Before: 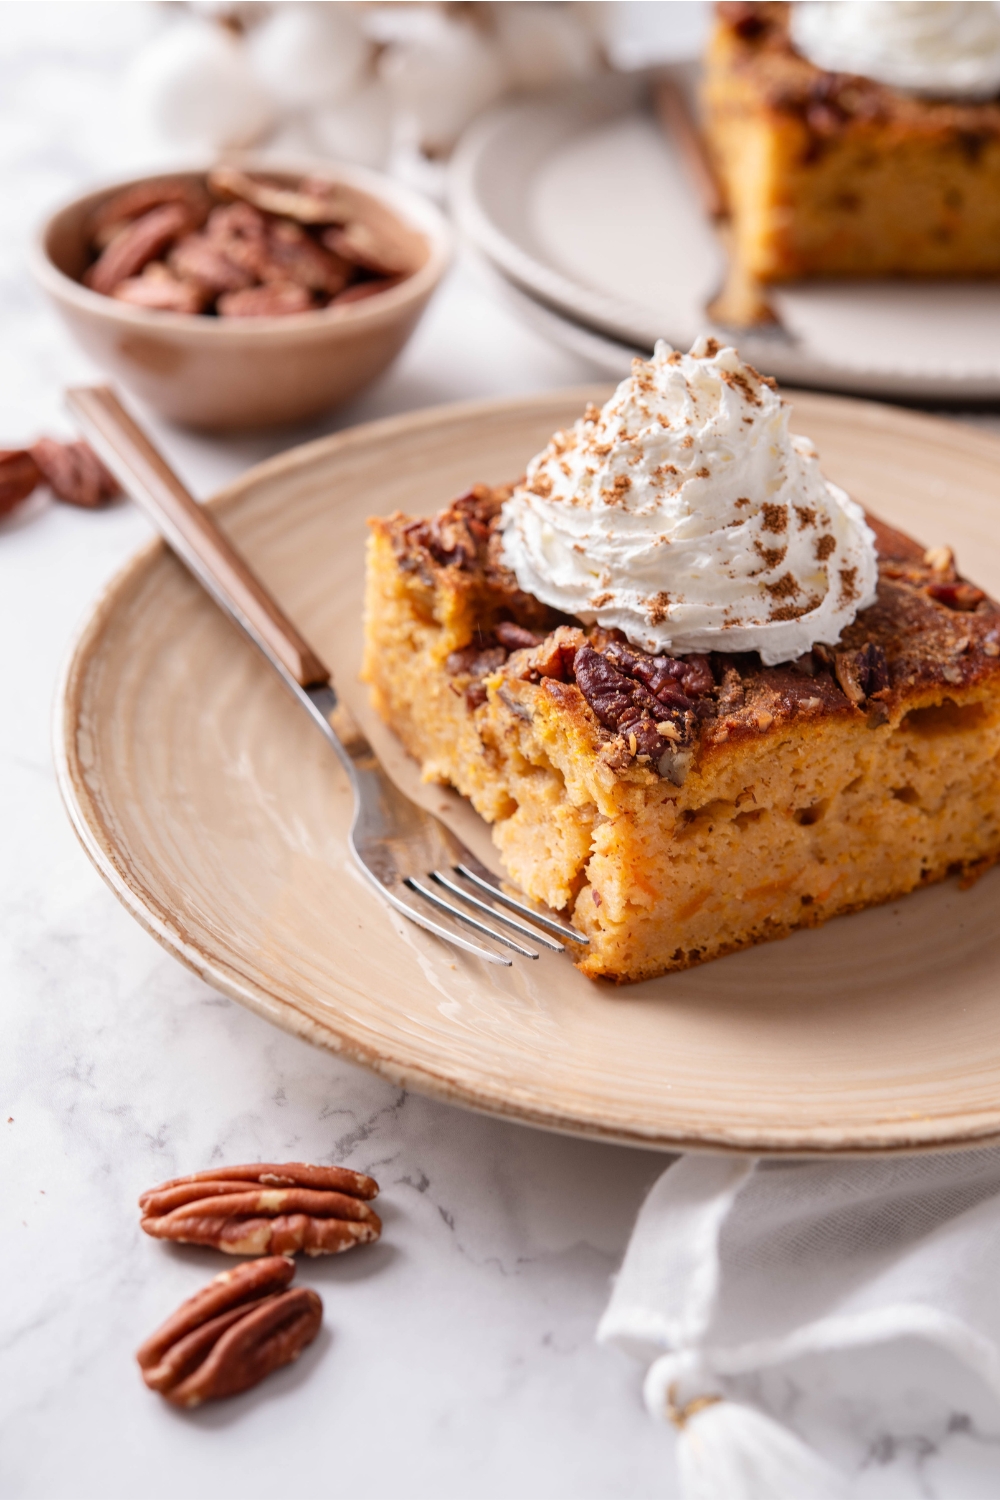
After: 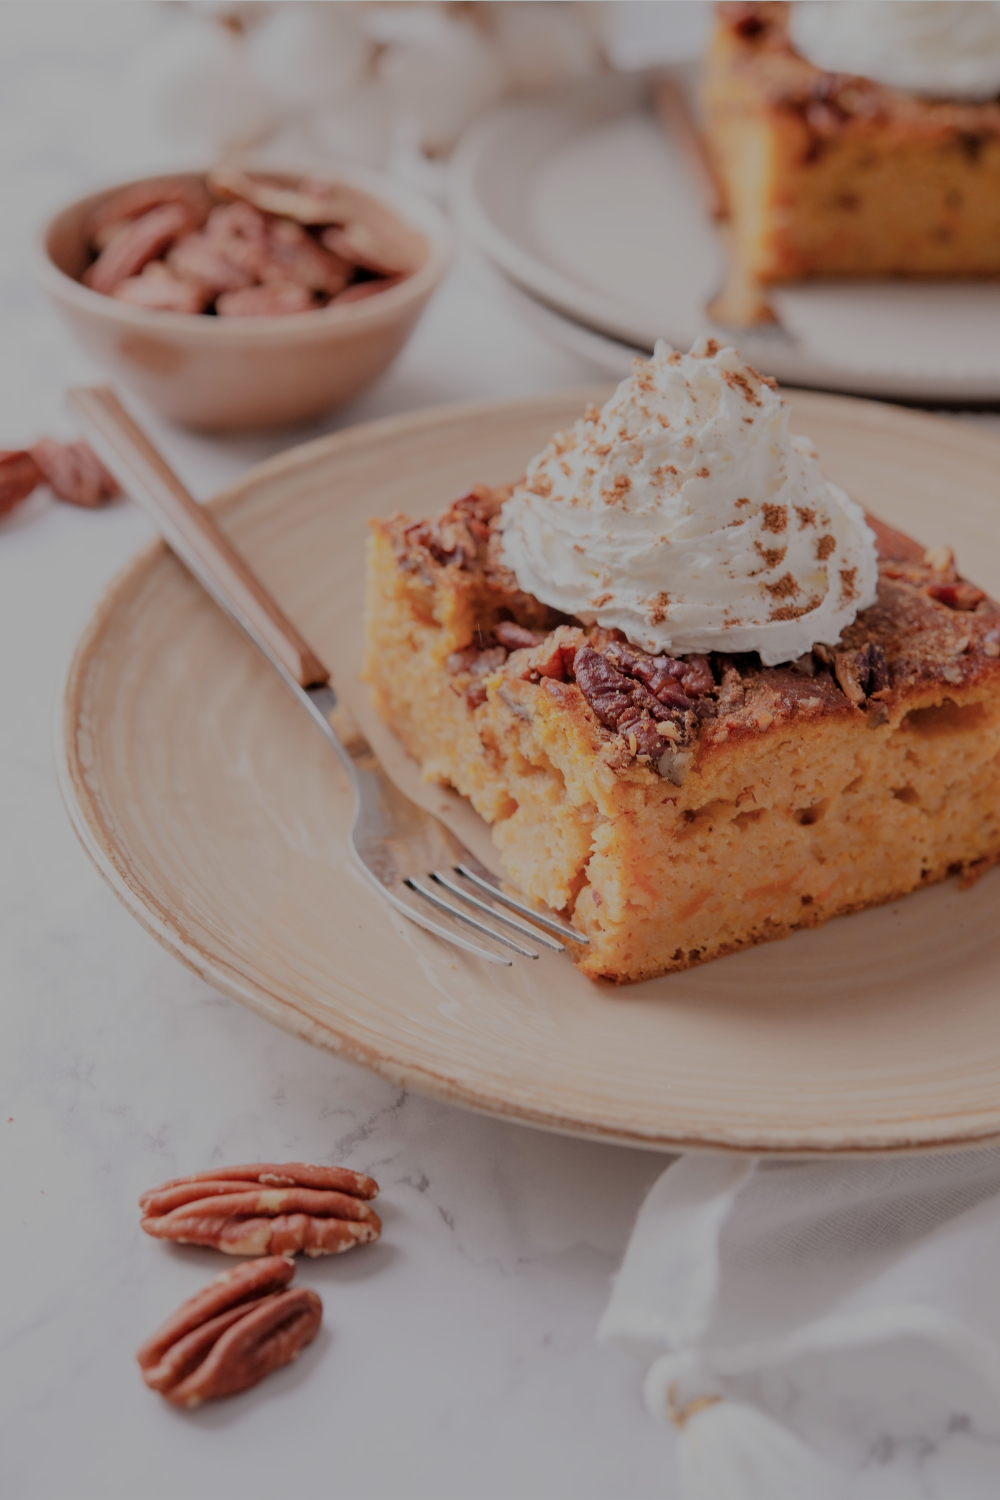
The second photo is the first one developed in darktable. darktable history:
filmic rgb: black relative exposure -7.97 EV, white relative exposure 8.01 EV, target black luminance 0%, hardness 2.48, latitude 76.17%, contrast 0.578, shadows ↔ highlights balance 0.004%
